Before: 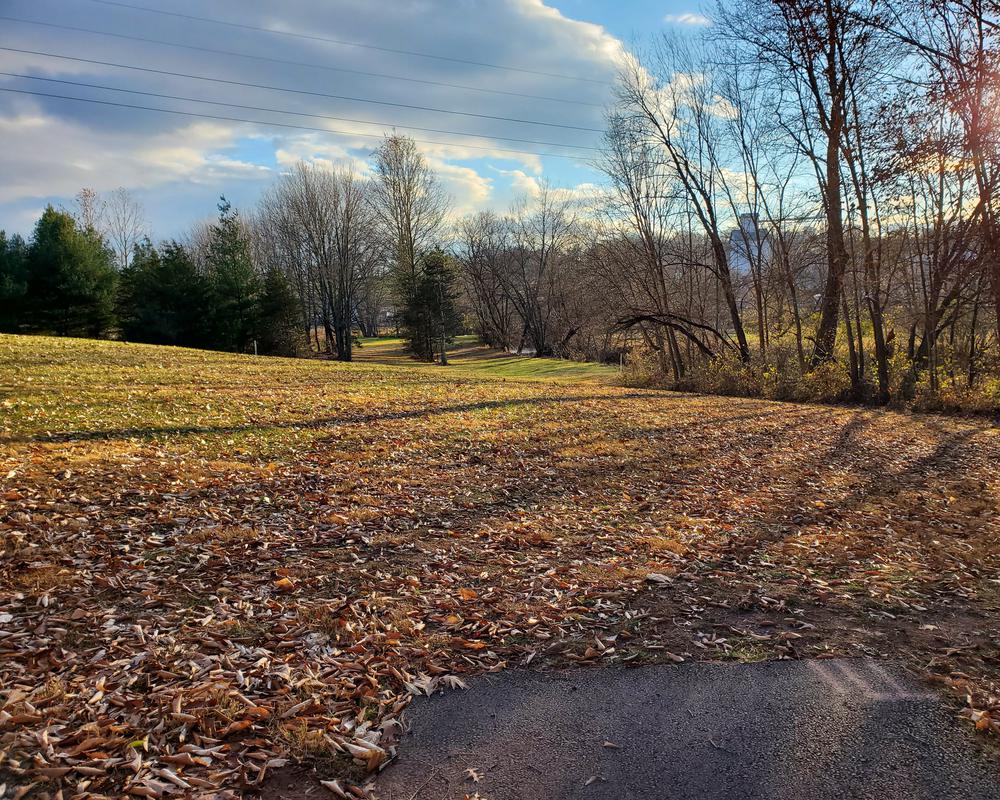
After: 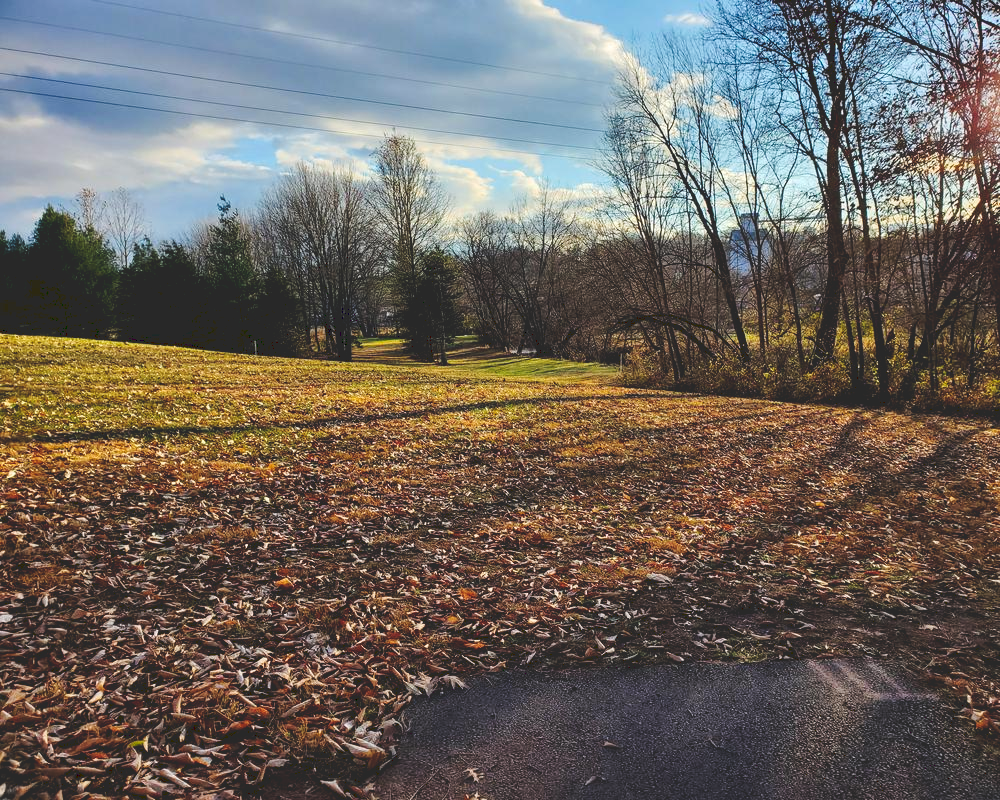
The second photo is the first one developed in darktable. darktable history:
tone curve: curves: ch0 [(0, 0) (0.003, 0.161) (0.011, 0.161) (0.025, 0.161) (0.044, 0.161) (0.069, 0.161) (0.1, 0.161) (0.136, 0.163) (0.177, 0.179) (0.224, 0.207) (0.277, 0.243) (0.335, 0.292) (0.399, 0.361) (0.468, 0.452) (0.543, 0.547) (0.623, 0.638) (0.709, 0.731) (0.801, 0.826) (0.898, 0.911) (1, 1)], preserve colors none
